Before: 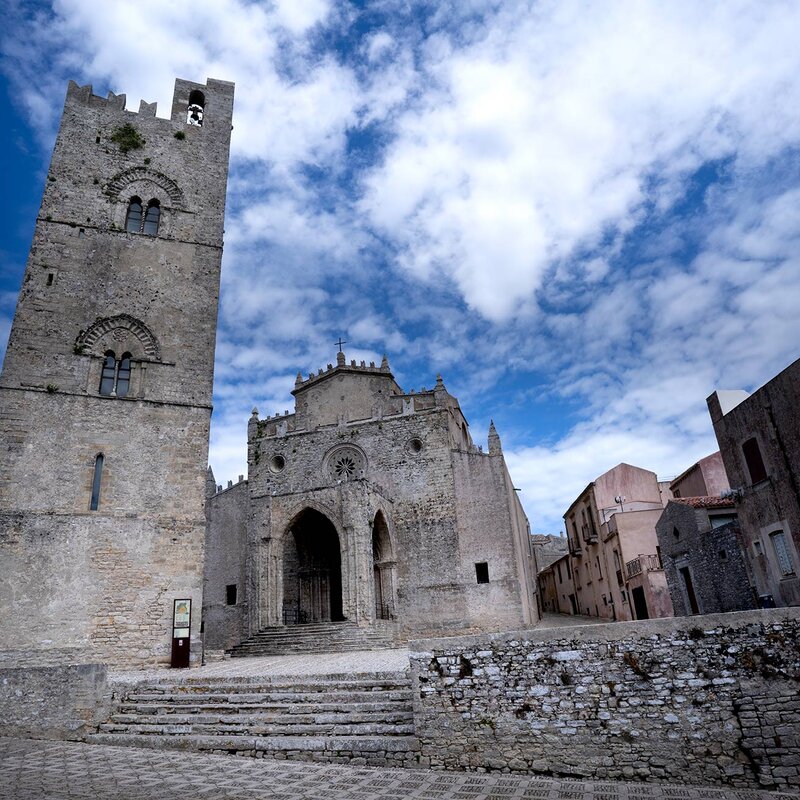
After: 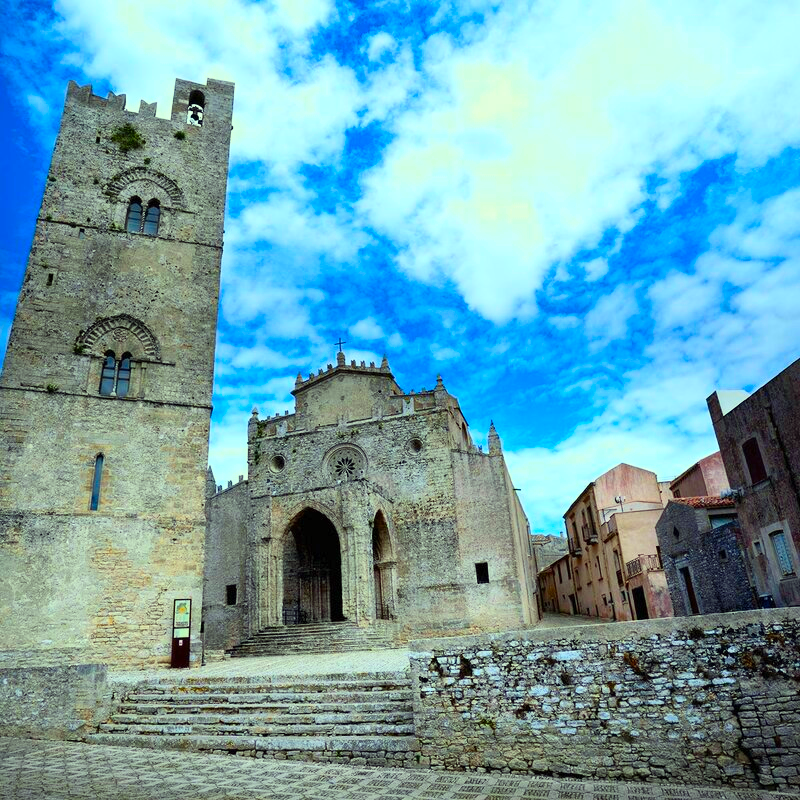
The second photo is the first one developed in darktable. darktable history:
contrast brightness saturation: contrast 0.202, brightness 0.169, saturation 0.221
color correction: highlights a* -11.06, highlights b* 9.85, saturation 1.72
